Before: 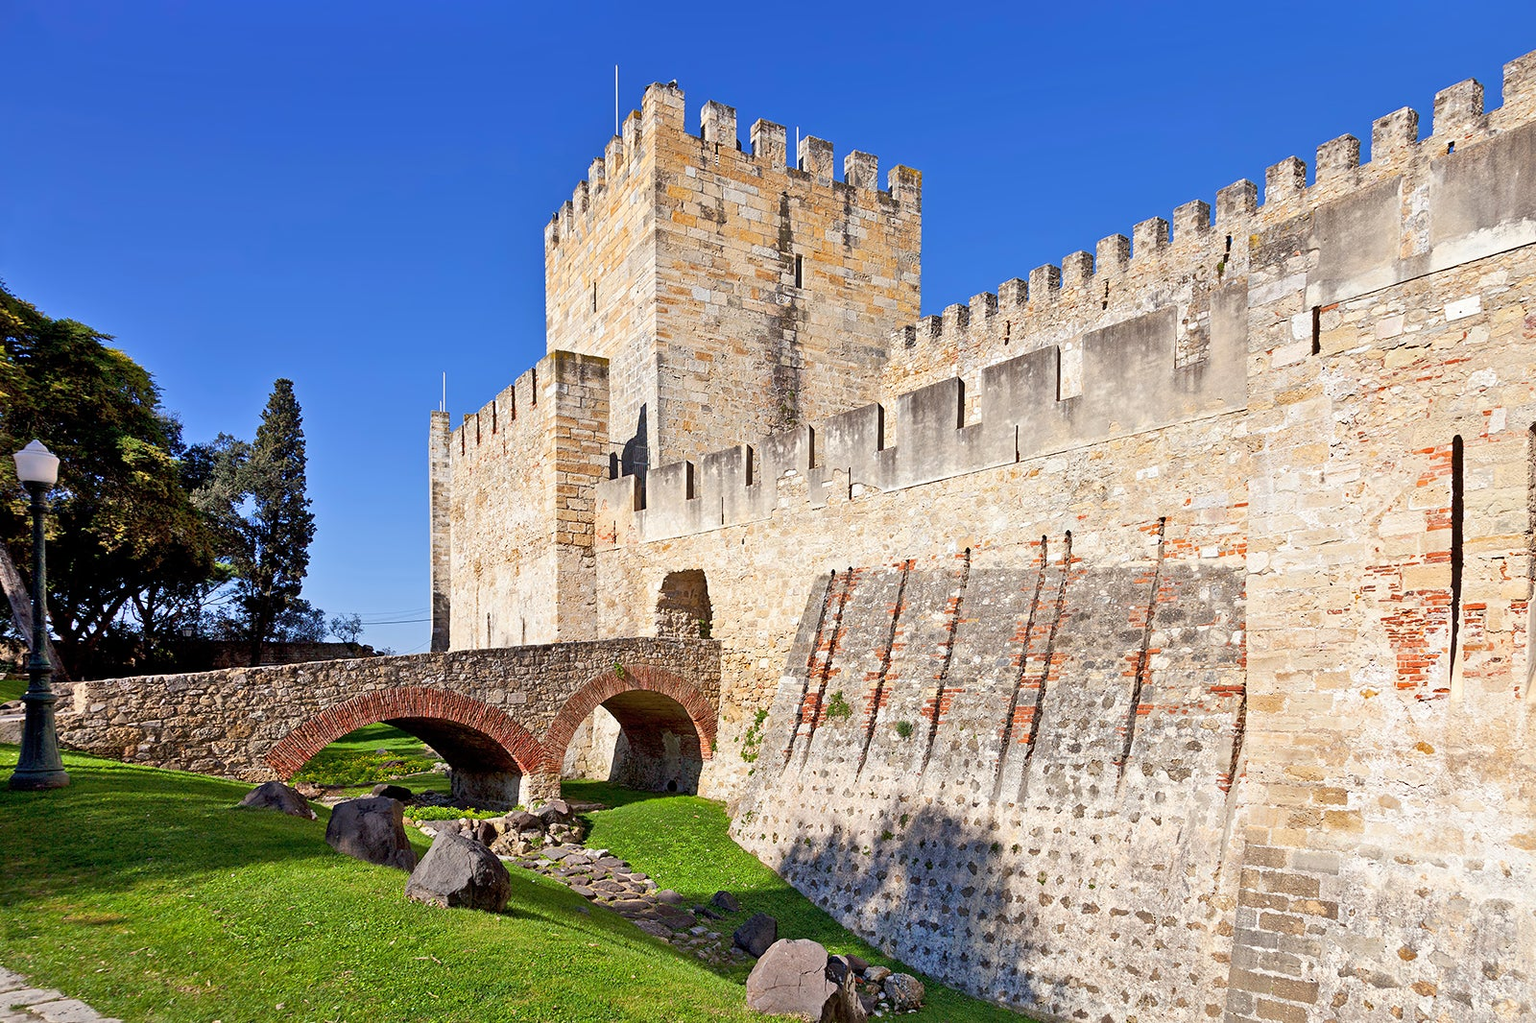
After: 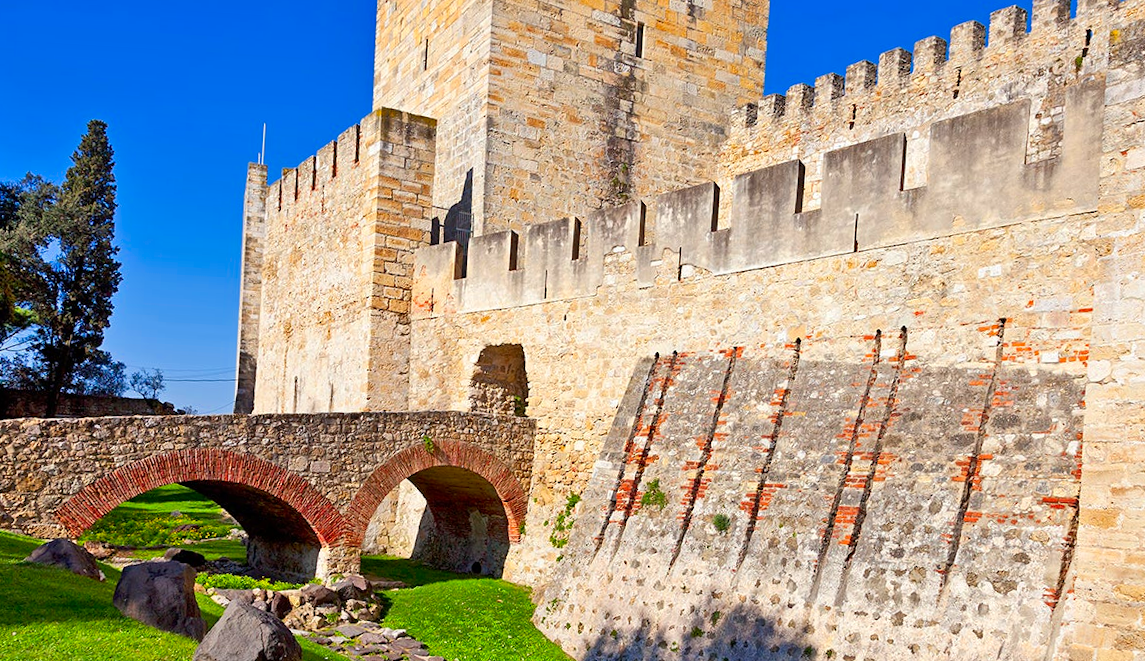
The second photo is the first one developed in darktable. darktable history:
color zones: curves: ch0 [(0, 0.613) (0.01, 0.613) (0.245, 0.448) (0.498, 0.529) (0.642, 0.665) (0.879, 0.777) (0.99, 0.613)]; ch1 [(0, 0) (0.143, 0) (0.286, 0) (0.429, 0) (0.571, 0) (0.714, 0) (0.857, 0)], mix -138.01%
crop and rotate: angle -3.37°, left 9.79%, top 20.73%, right 12.42%, bottom 11.82%
